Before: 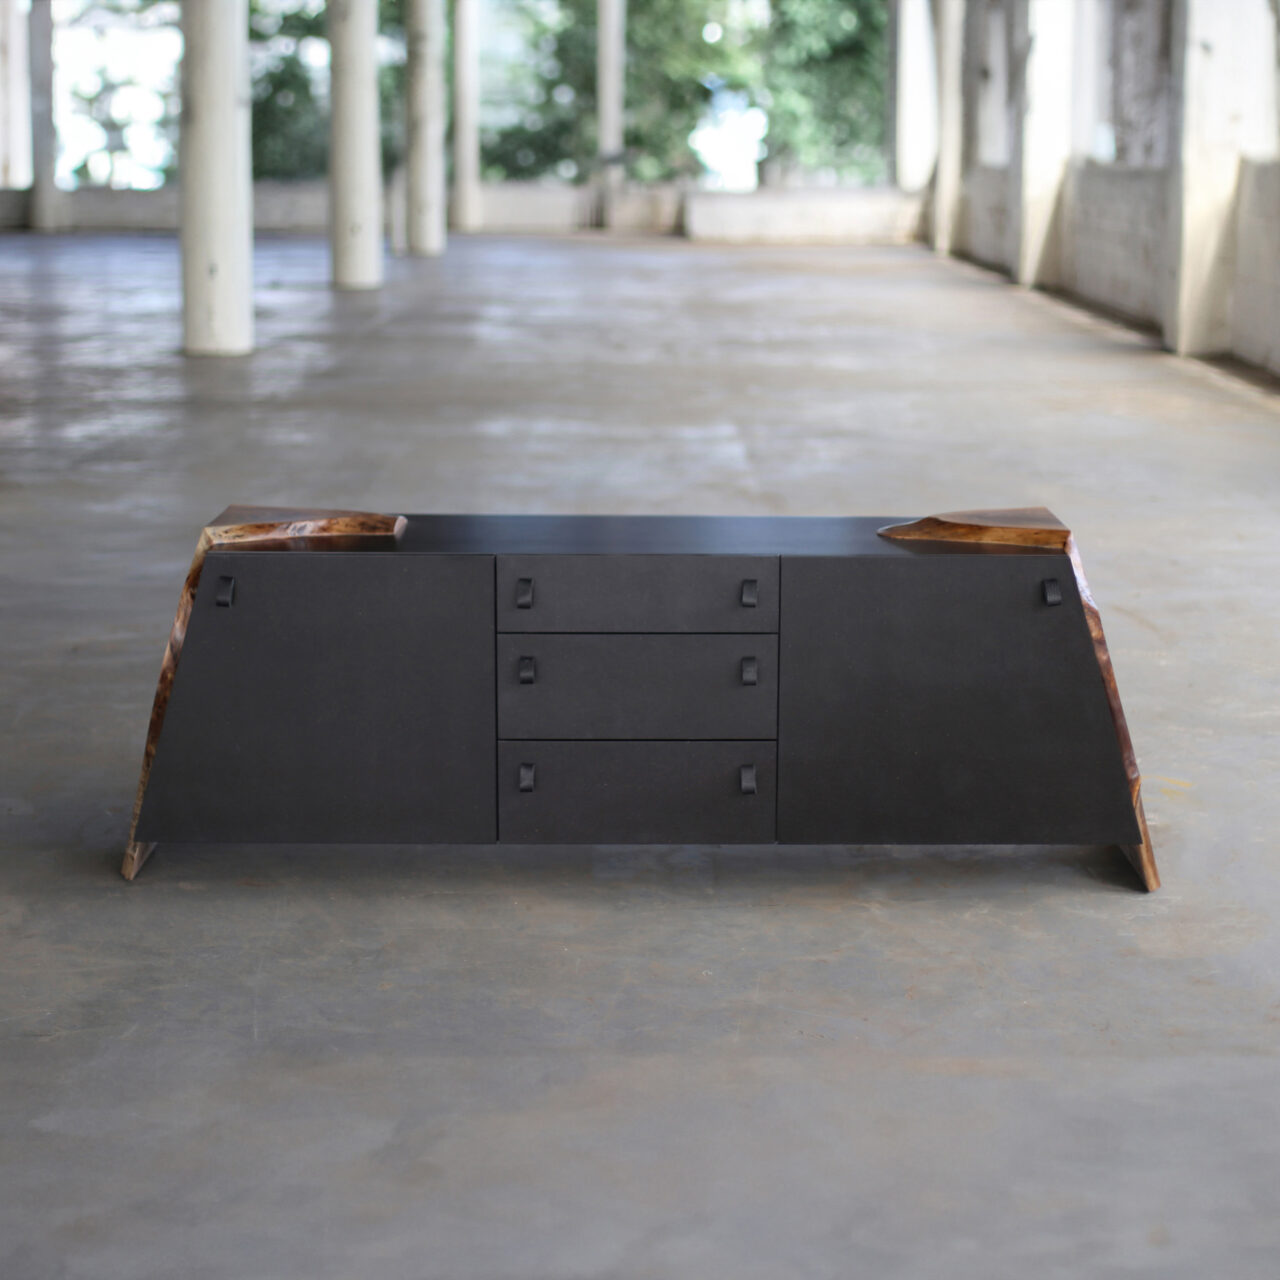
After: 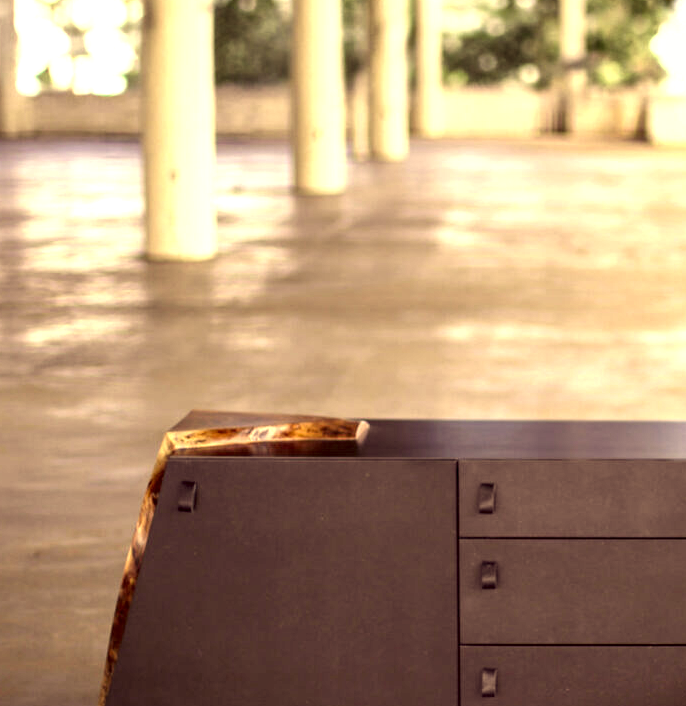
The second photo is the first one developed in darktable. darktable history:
local contrast: detail 160%
crop and rotate: left 3.031%, top 7.476%, right 43.307%, bottom 37.314%
color correction: highlights a* 9.65, highlights b* 38.56, shadows a* 14.11, shadows b* 3.57
exposure: black level correction 0, exposure 0.894 EV, compensate exposure bias true, compensate highlight preservation false
color calibration: illuminant same as pipeline (D50), adaptation none (bypass), x 0.334, y 0.333, temperature 5015.36 K
